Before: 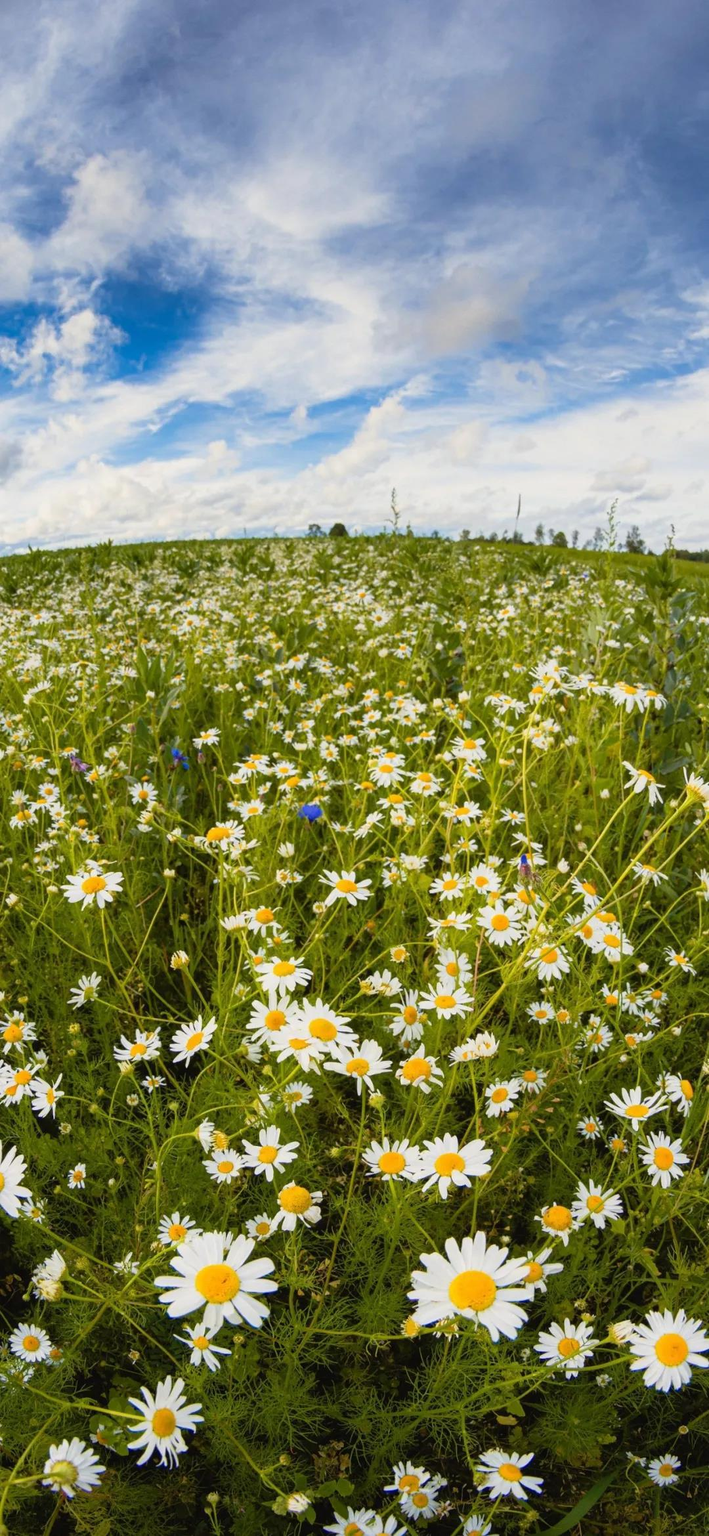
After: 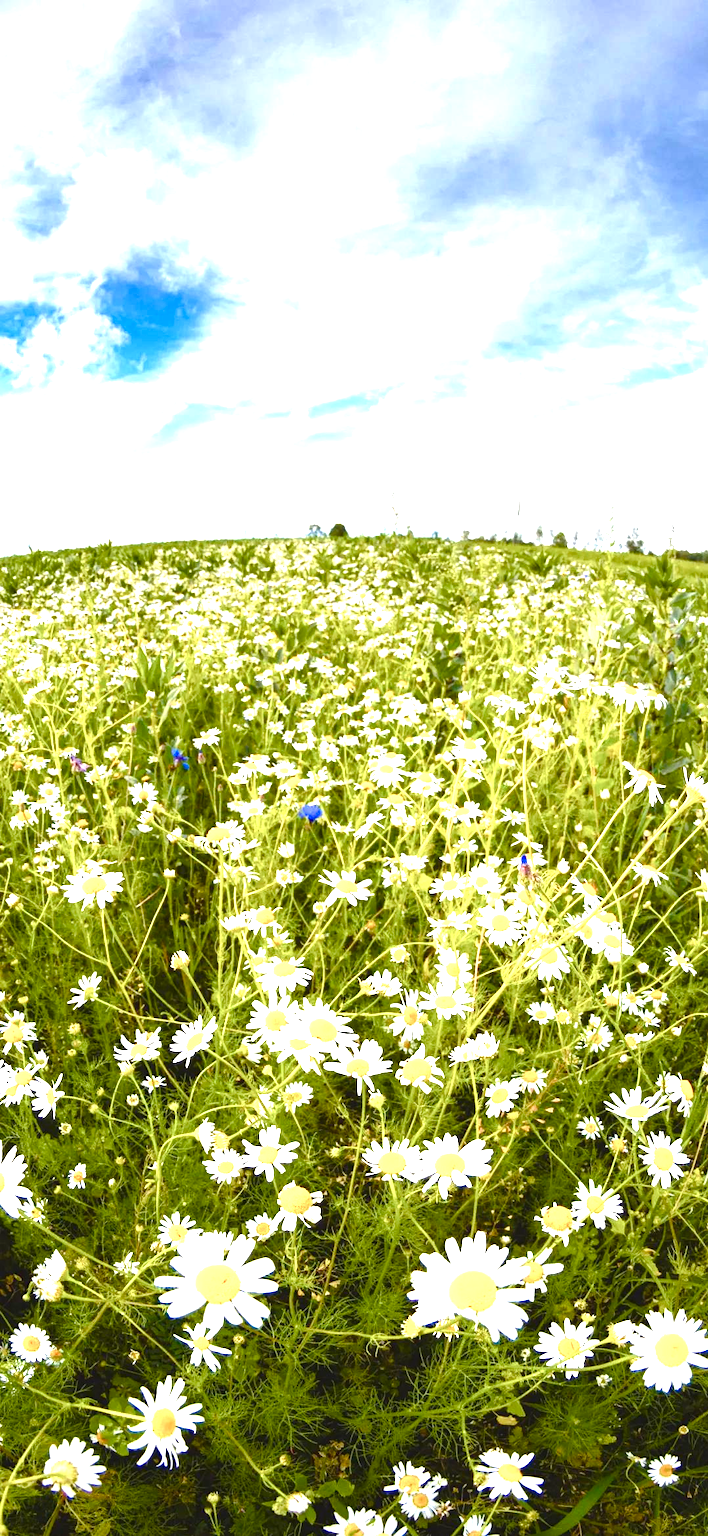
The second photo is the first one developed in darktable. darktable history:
color balance rgb: perceptual saturation grading › highlights -29.58%, perceptual saturation grading › mid-tones 29.47%, perceptual saturation grading › shadows 59.73%, perceptual brilliance grading › global brilliance -17.79%, perceptual brilliance grading › highlights 28.73%, global vibrance 15.44%
exposure: black level correction -0.002, exposure 1.35 EV, compensate highlight preservation false
